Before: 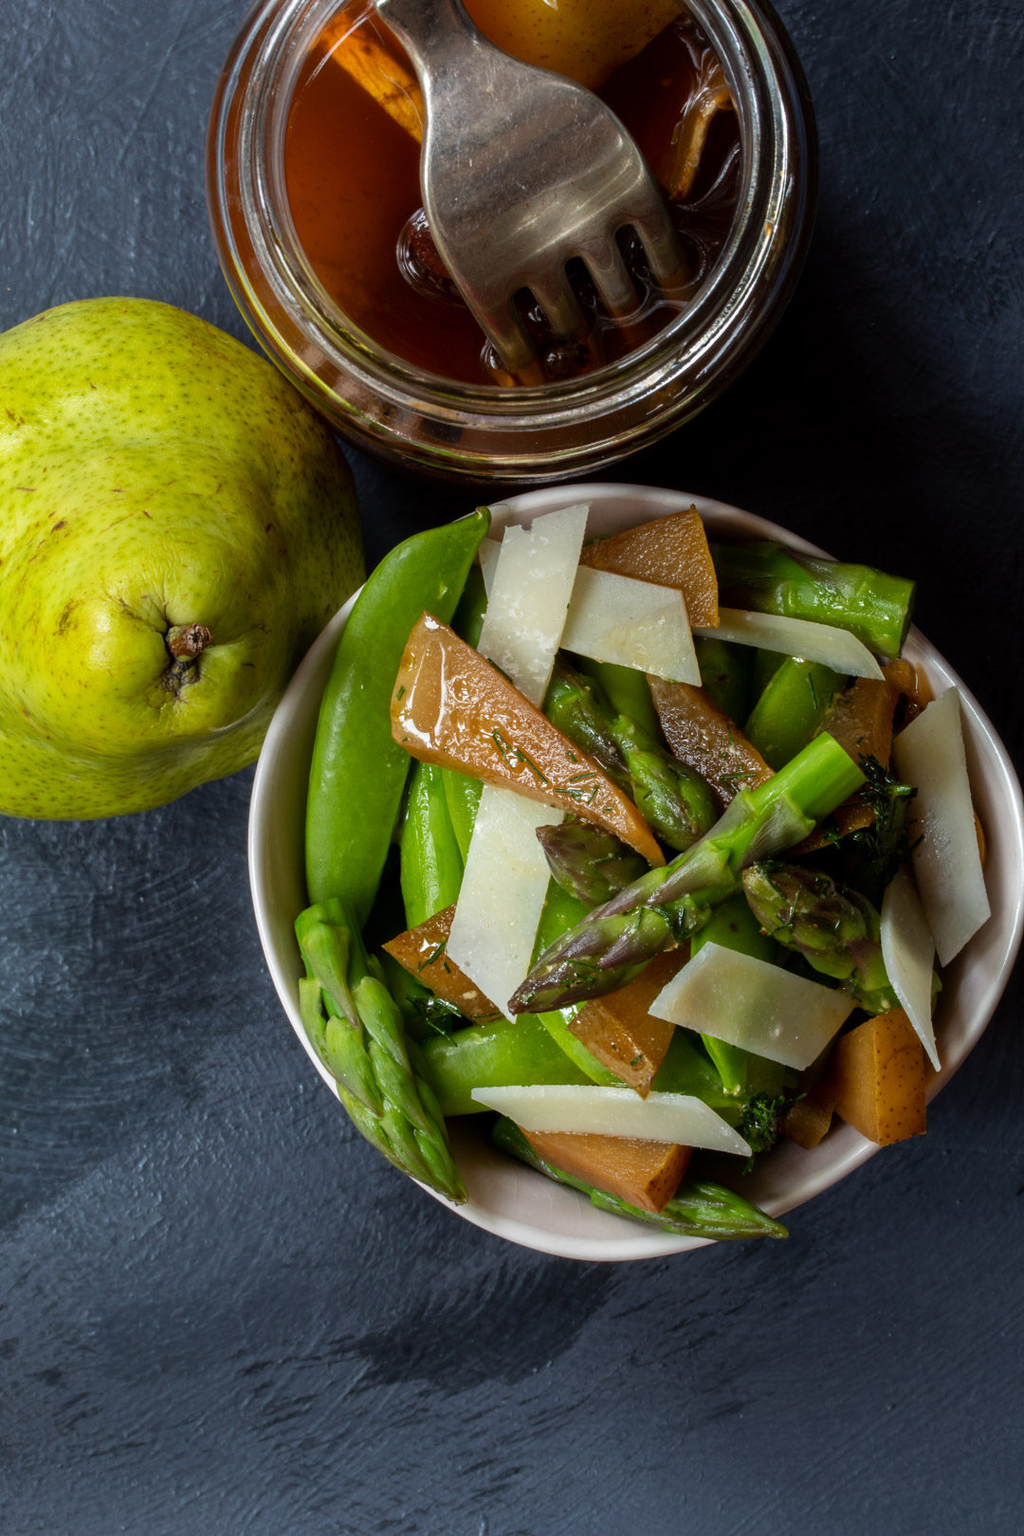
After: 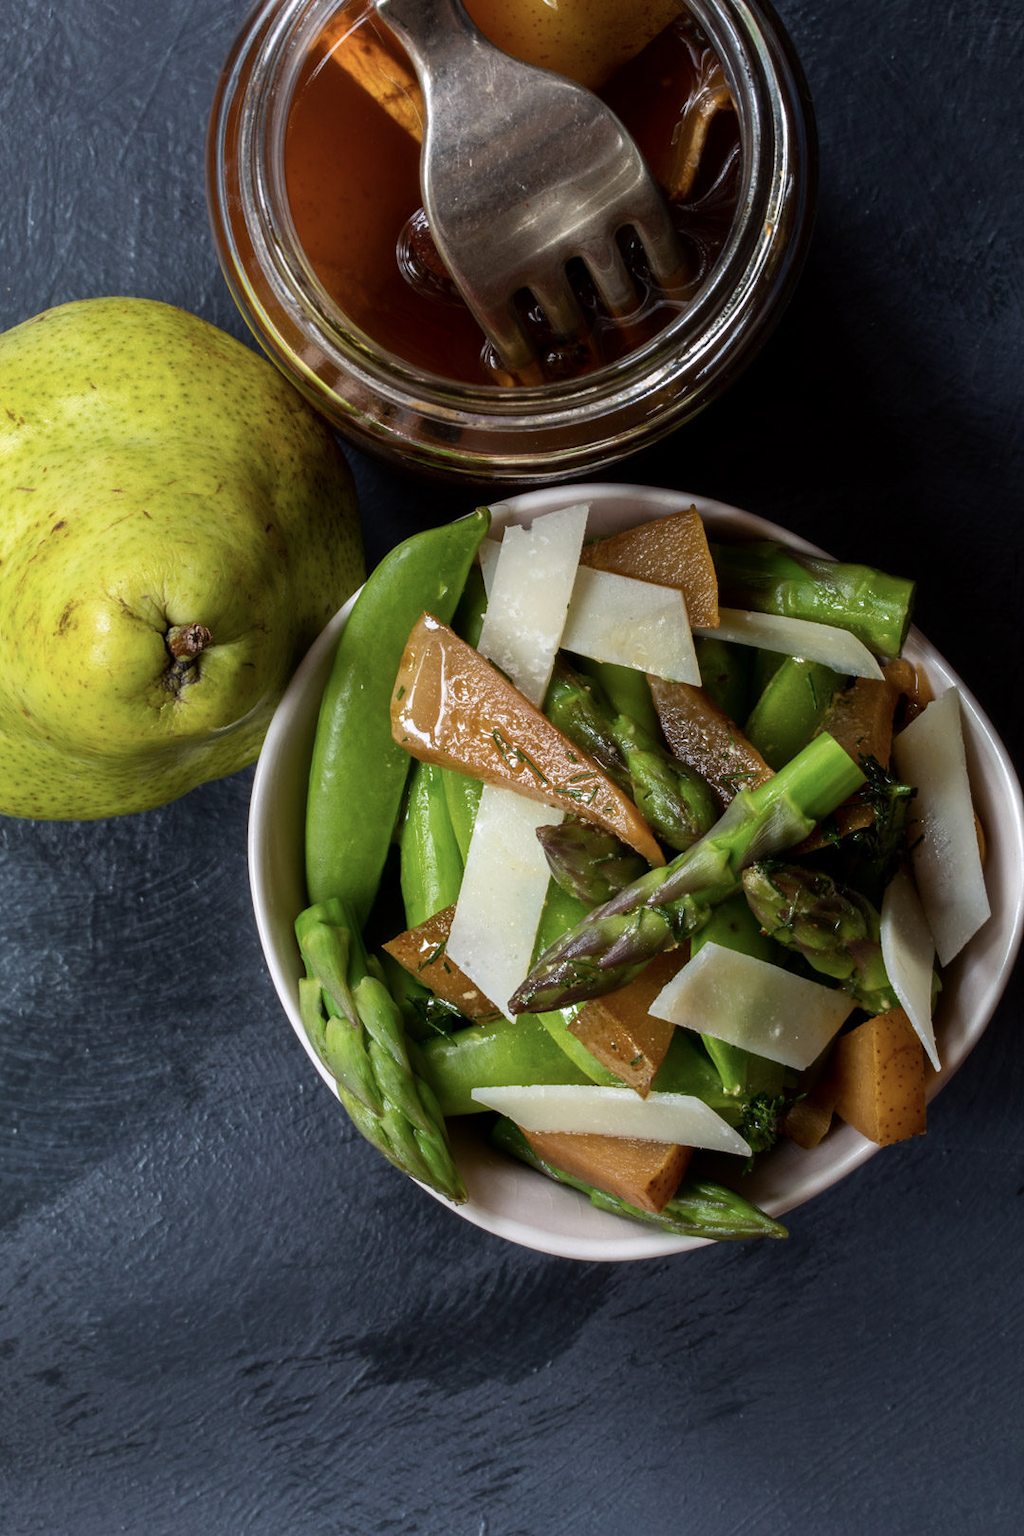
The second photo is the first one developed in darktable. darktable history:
contrast brightness saturation: contrast 0.11, saturation -0.17
white balance: red 1.009, blue 1.027
